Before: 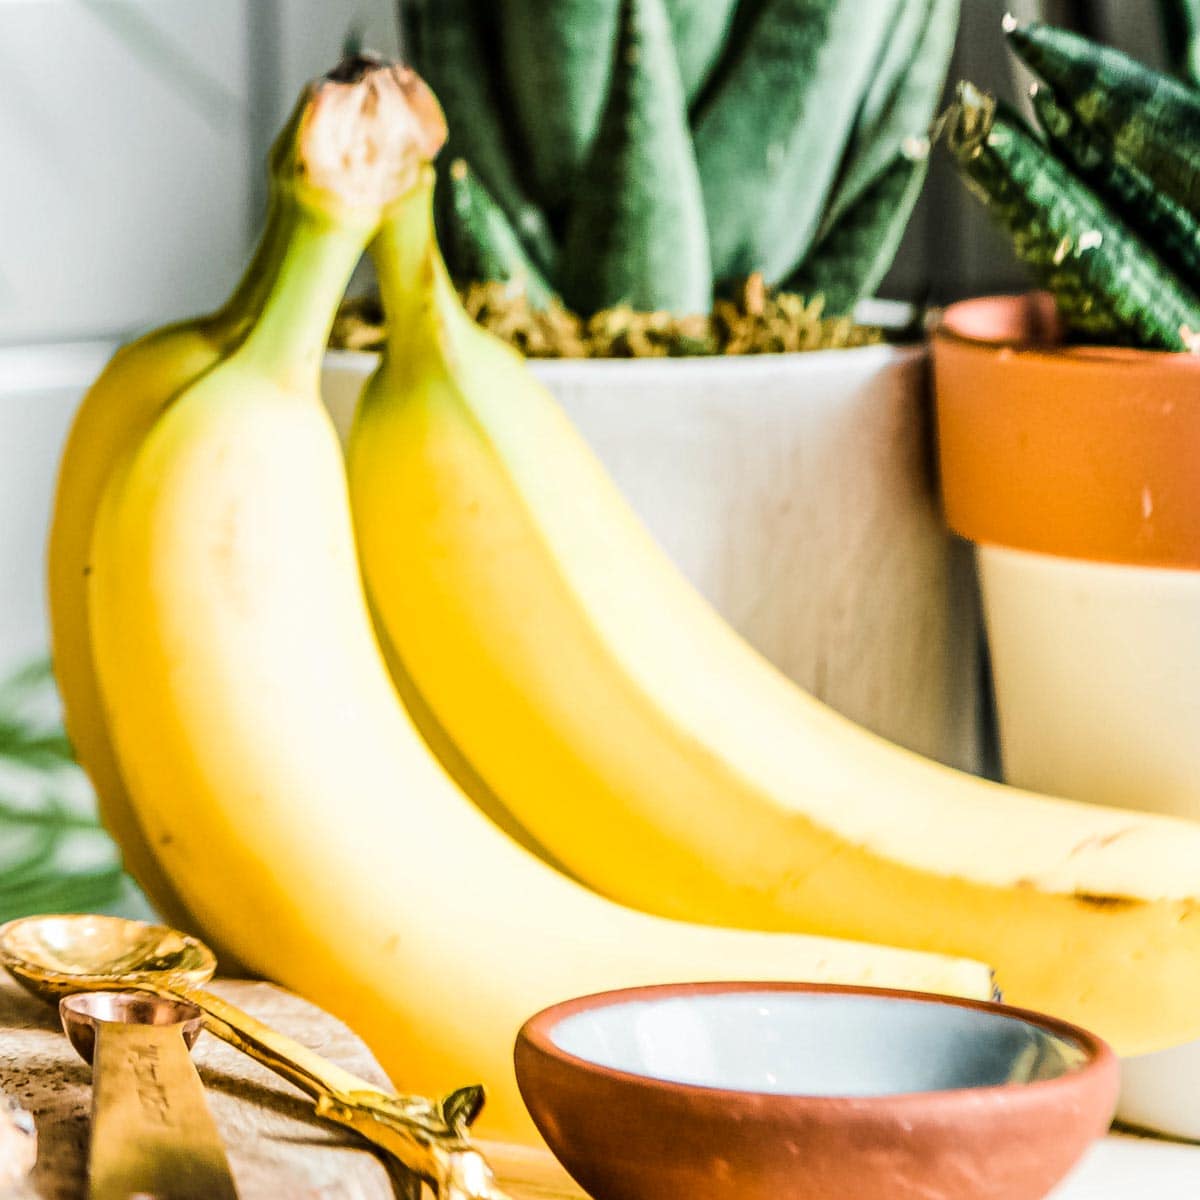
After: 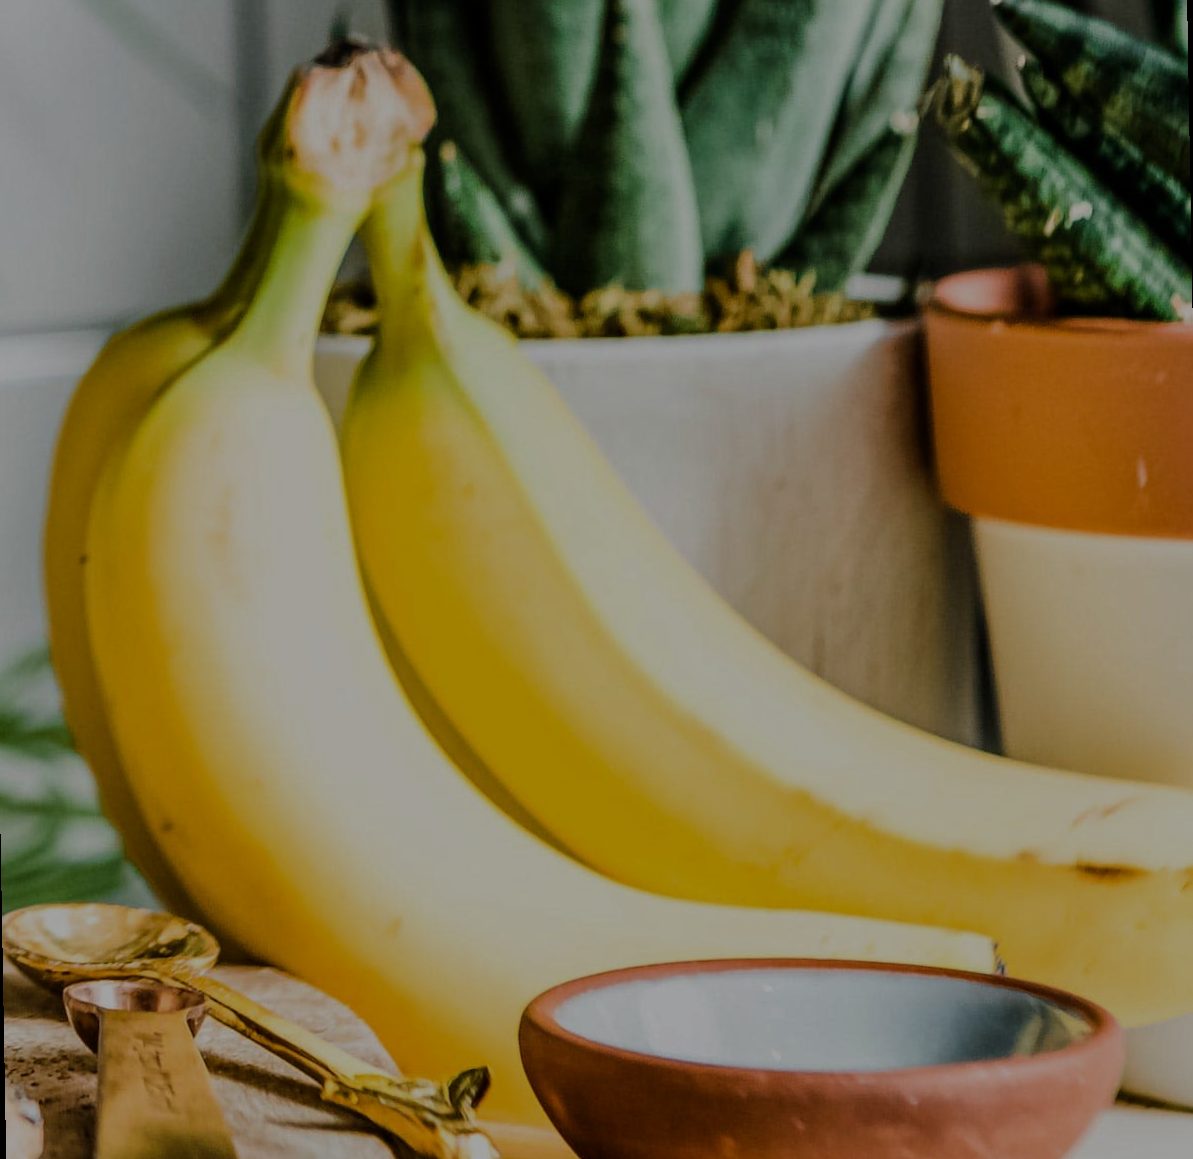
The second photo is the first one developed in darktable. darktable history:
rotate and perspective: rotation -1°, crop left 0.011, crop right 0.989, crop top 0.025, crop bottom 0.975
exposure: exposure -1.468 EV, compensate highlight preservation false
